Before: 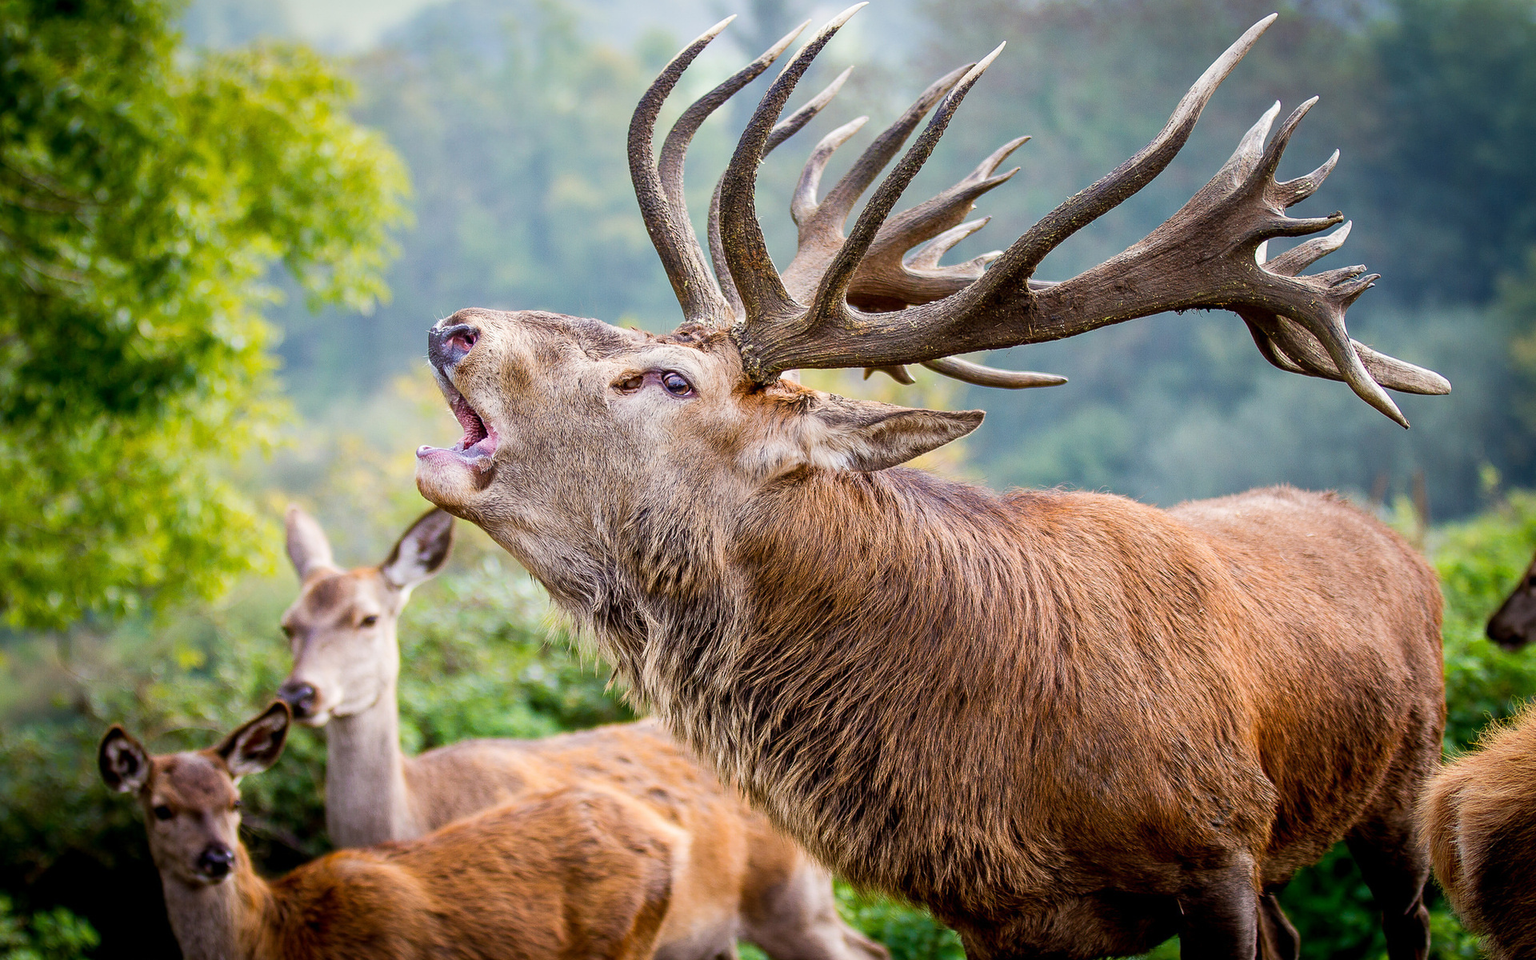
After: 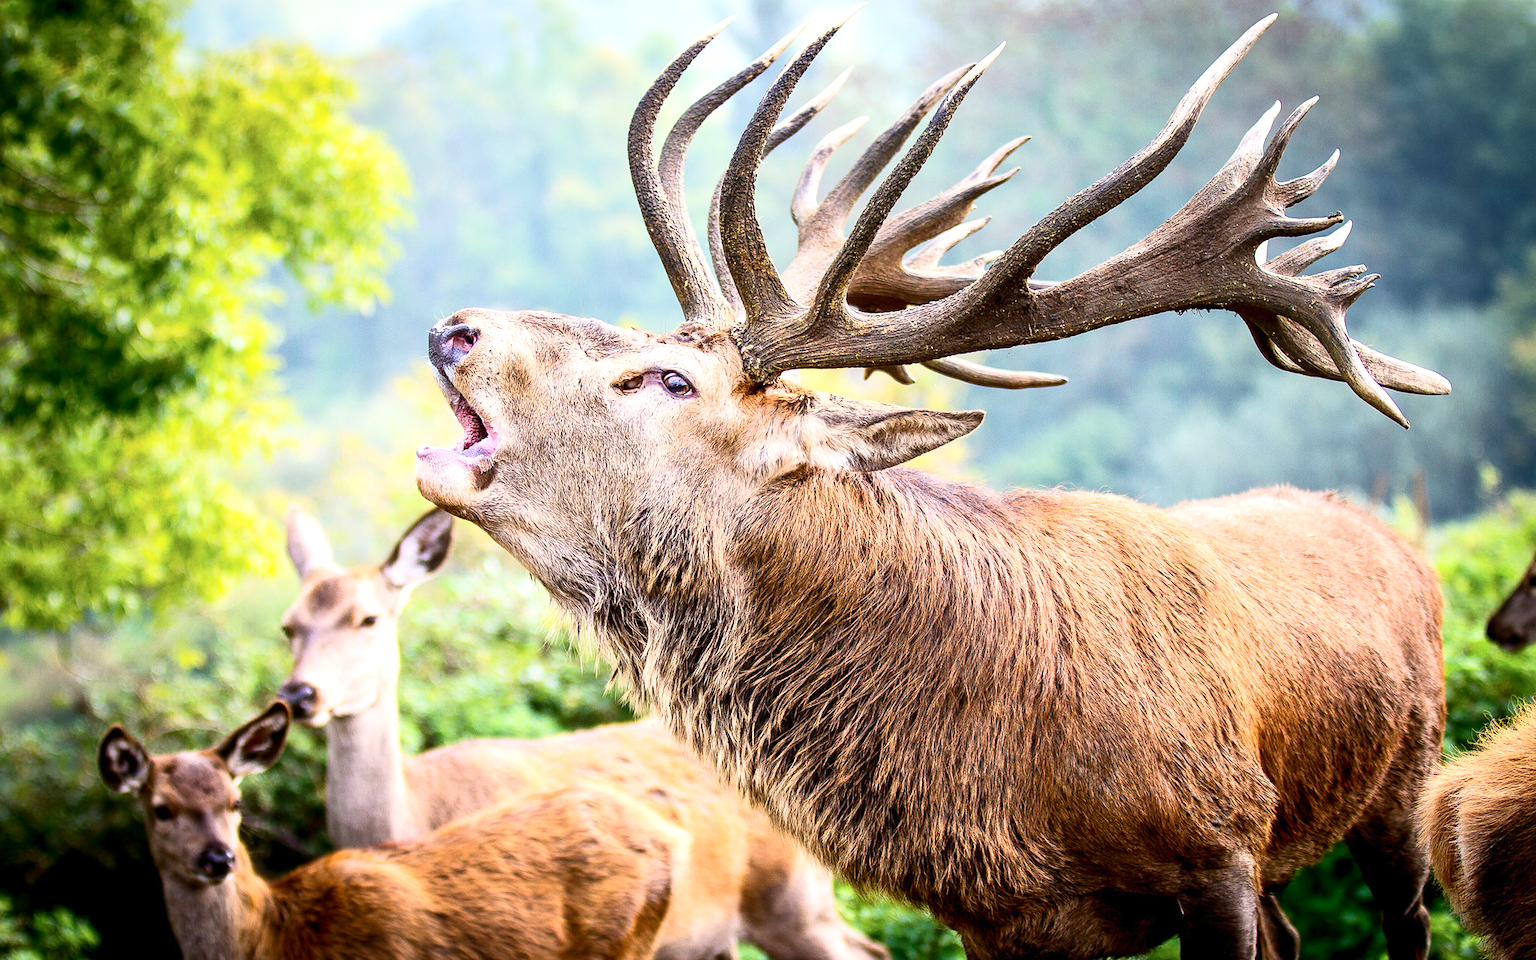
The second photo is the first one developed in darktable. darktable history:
contrast brightness saturation: contrast 0.24, brightness 0.09
exposure: exposure 0.6 EV, compensate highlight preservation false
